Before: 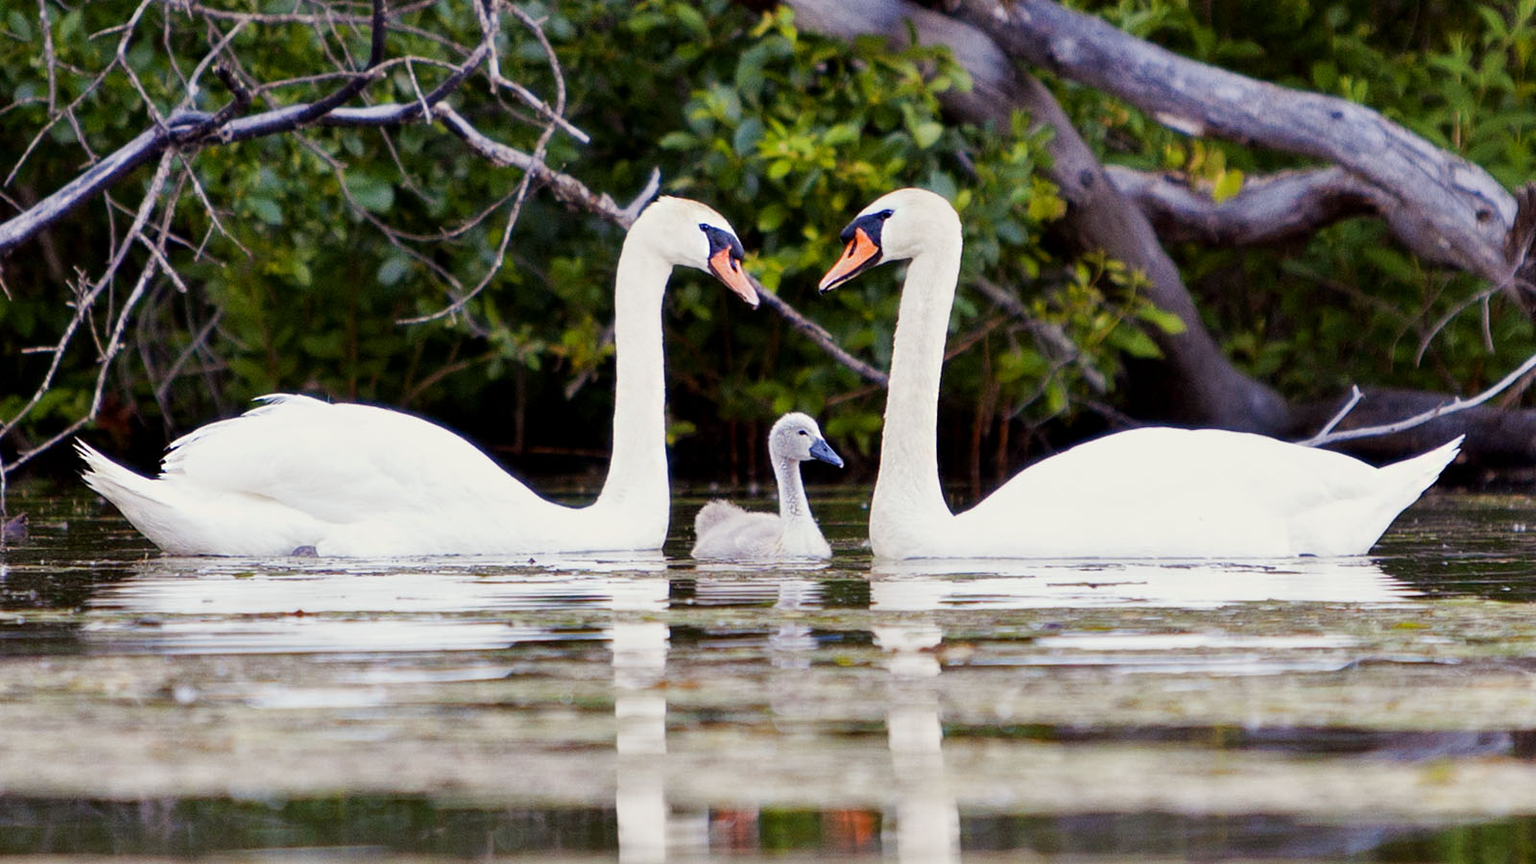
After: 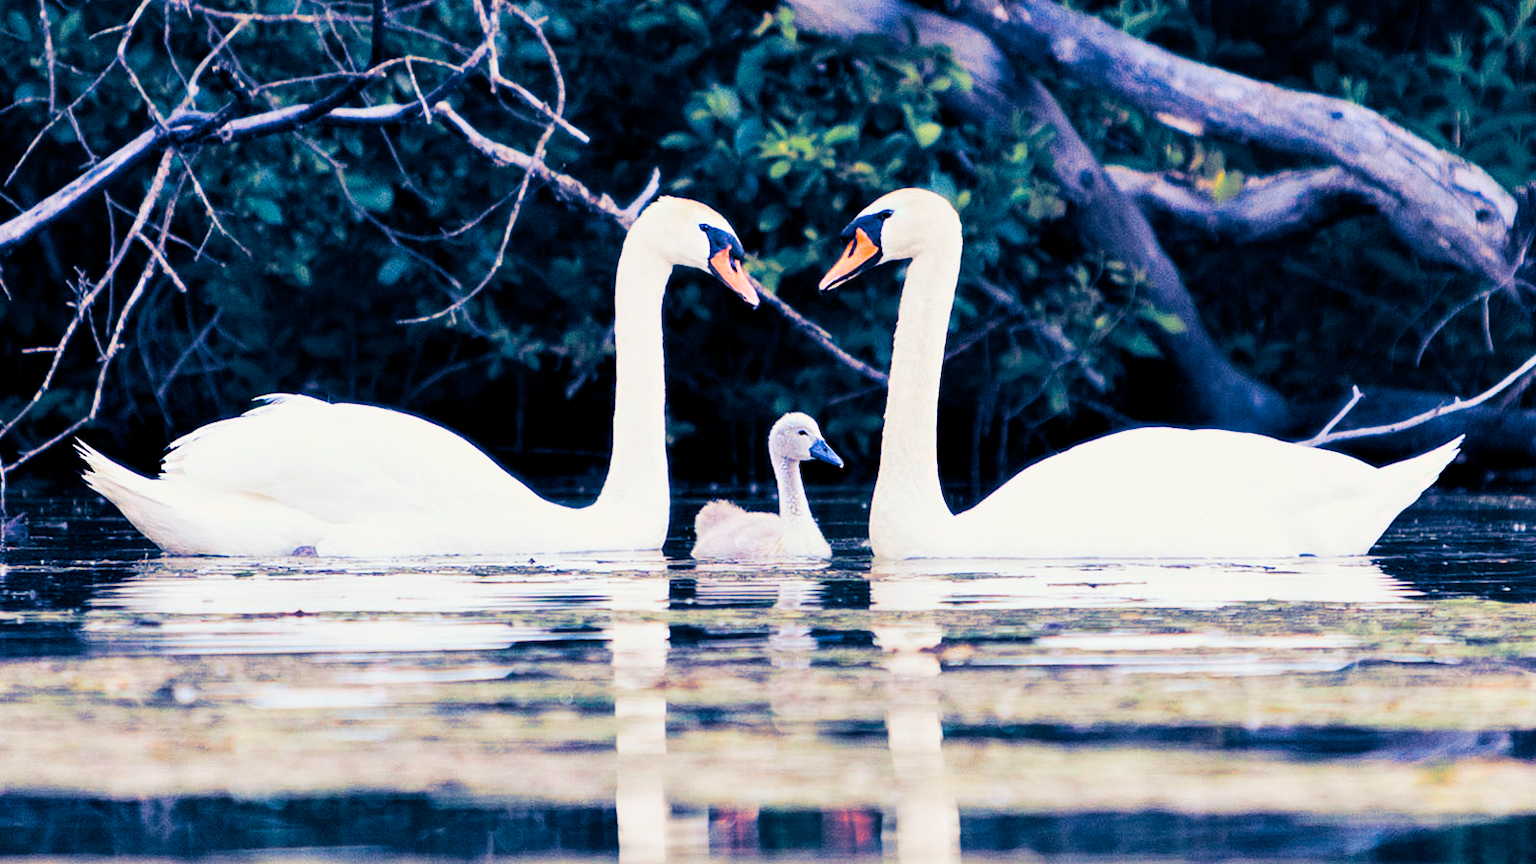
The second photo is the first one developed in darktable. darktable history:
contrast brightness saturation: contrast 0.2, brightness 0.16, saturation 0.22
split-toning: shadows › hue 226.8°, shadows › saturation 1, highlights › saturation 0, balance -61.41
color balance rgb: perceptual saturation grading › global saturation 20%, perceptual saturation grading › highlights -25%, perceptual saturation grading › shadows 25%
